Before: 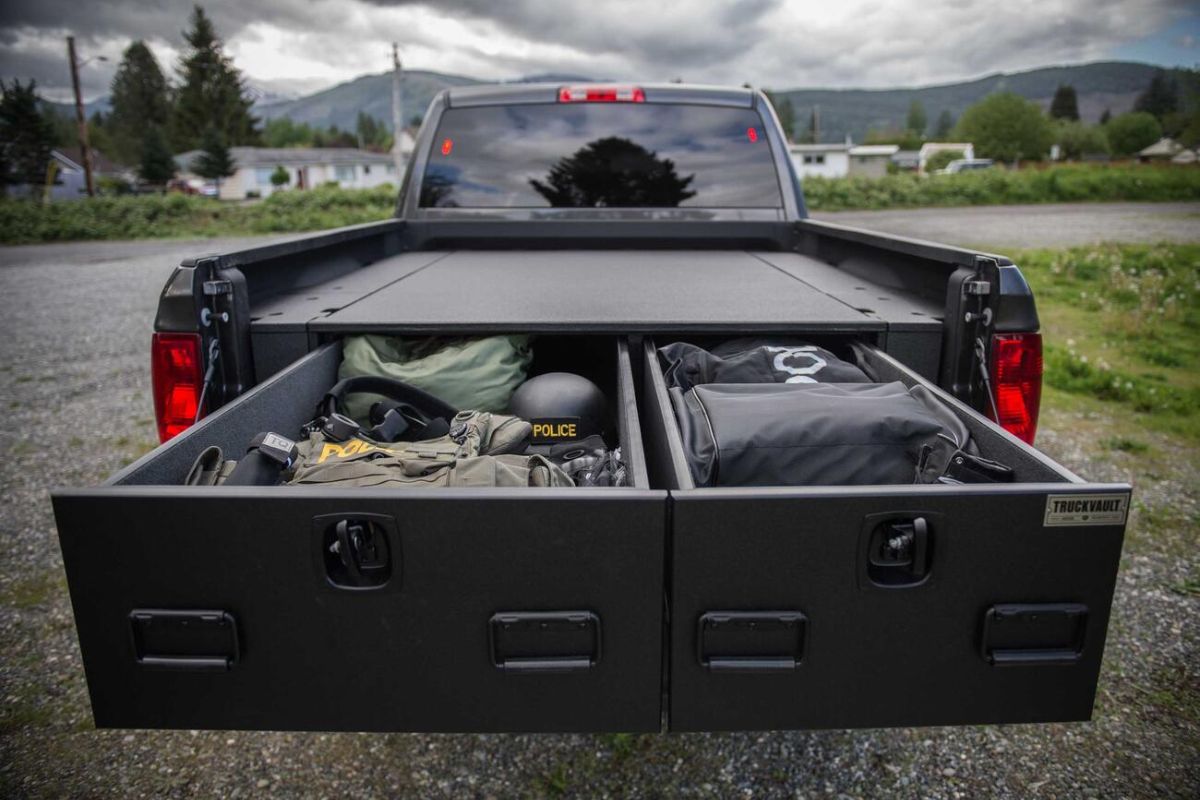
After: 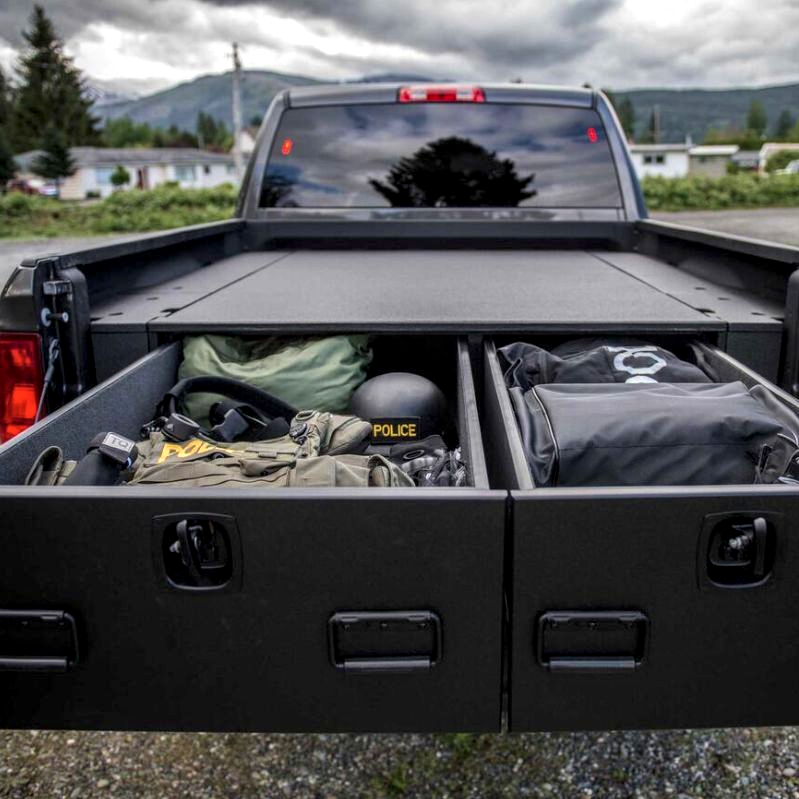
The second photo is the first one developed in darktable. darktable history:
velvia: on, module defaults
local contrast: detail 142%
crop and rotate: left 13.352%, right 20.021%
